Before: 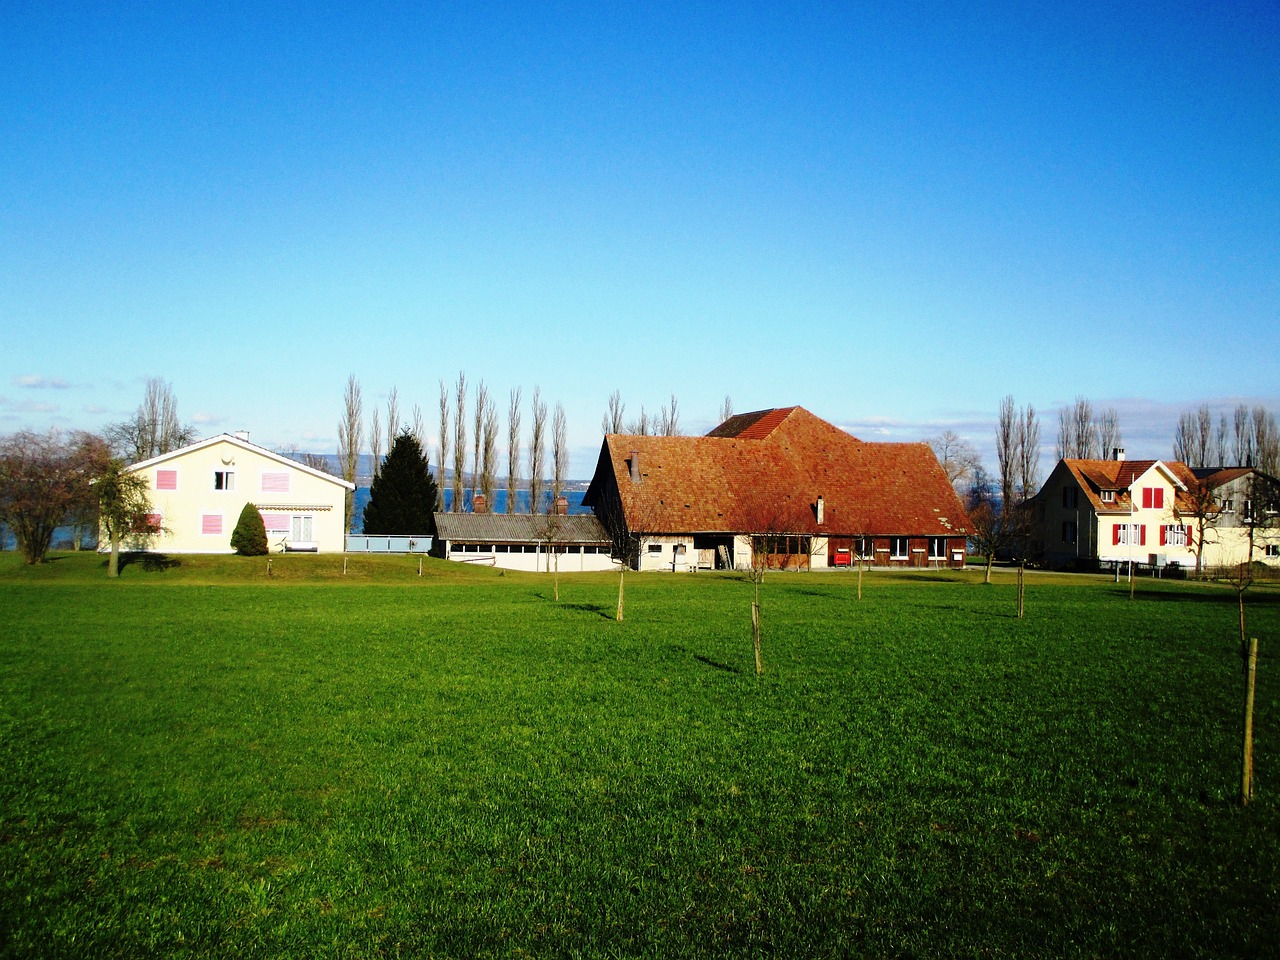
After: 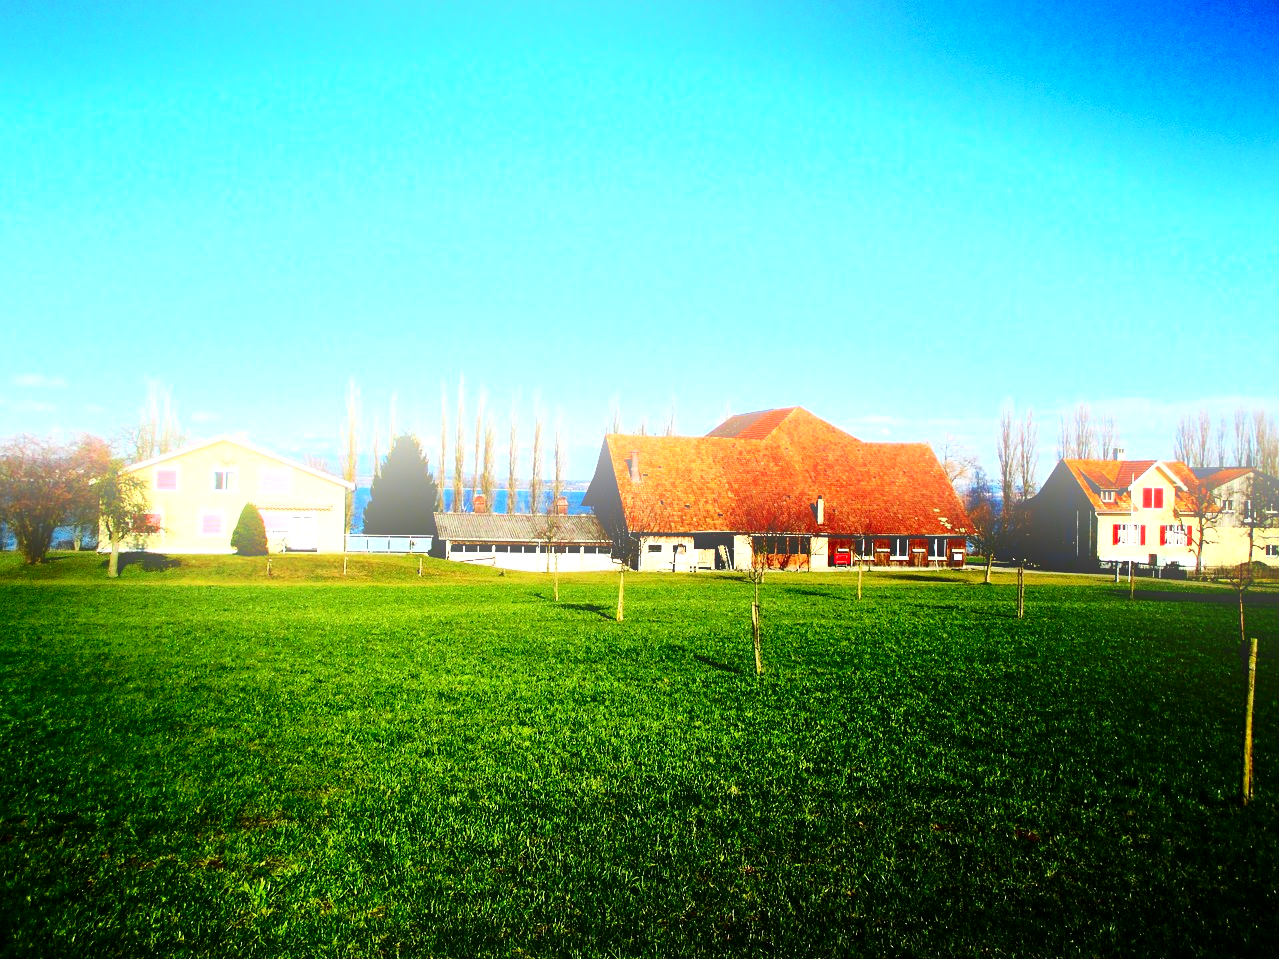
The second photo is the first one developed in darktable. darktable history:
contrast brightness saturation: contrast 0.32, brightness -0.08, saturation 0.17
tone equalizer: -8 EV -1.84 EV, -7 EV -1.16 EV, -6 EV -1.62 EV, smoothing diameter 25%, edges refinement/feathering 10, preserve details guided filter
exposure: black level correction 0, exposure 0.68 EV, compensate exposure bias true, compensate highlight preservation false
local contrast: mode bilateral grid, contrast 25, coarseness 60, detail 151%, midtone range 0.2
bloom: on, module defaults
vibrance: on, module defaults
white balance: emerald 1
